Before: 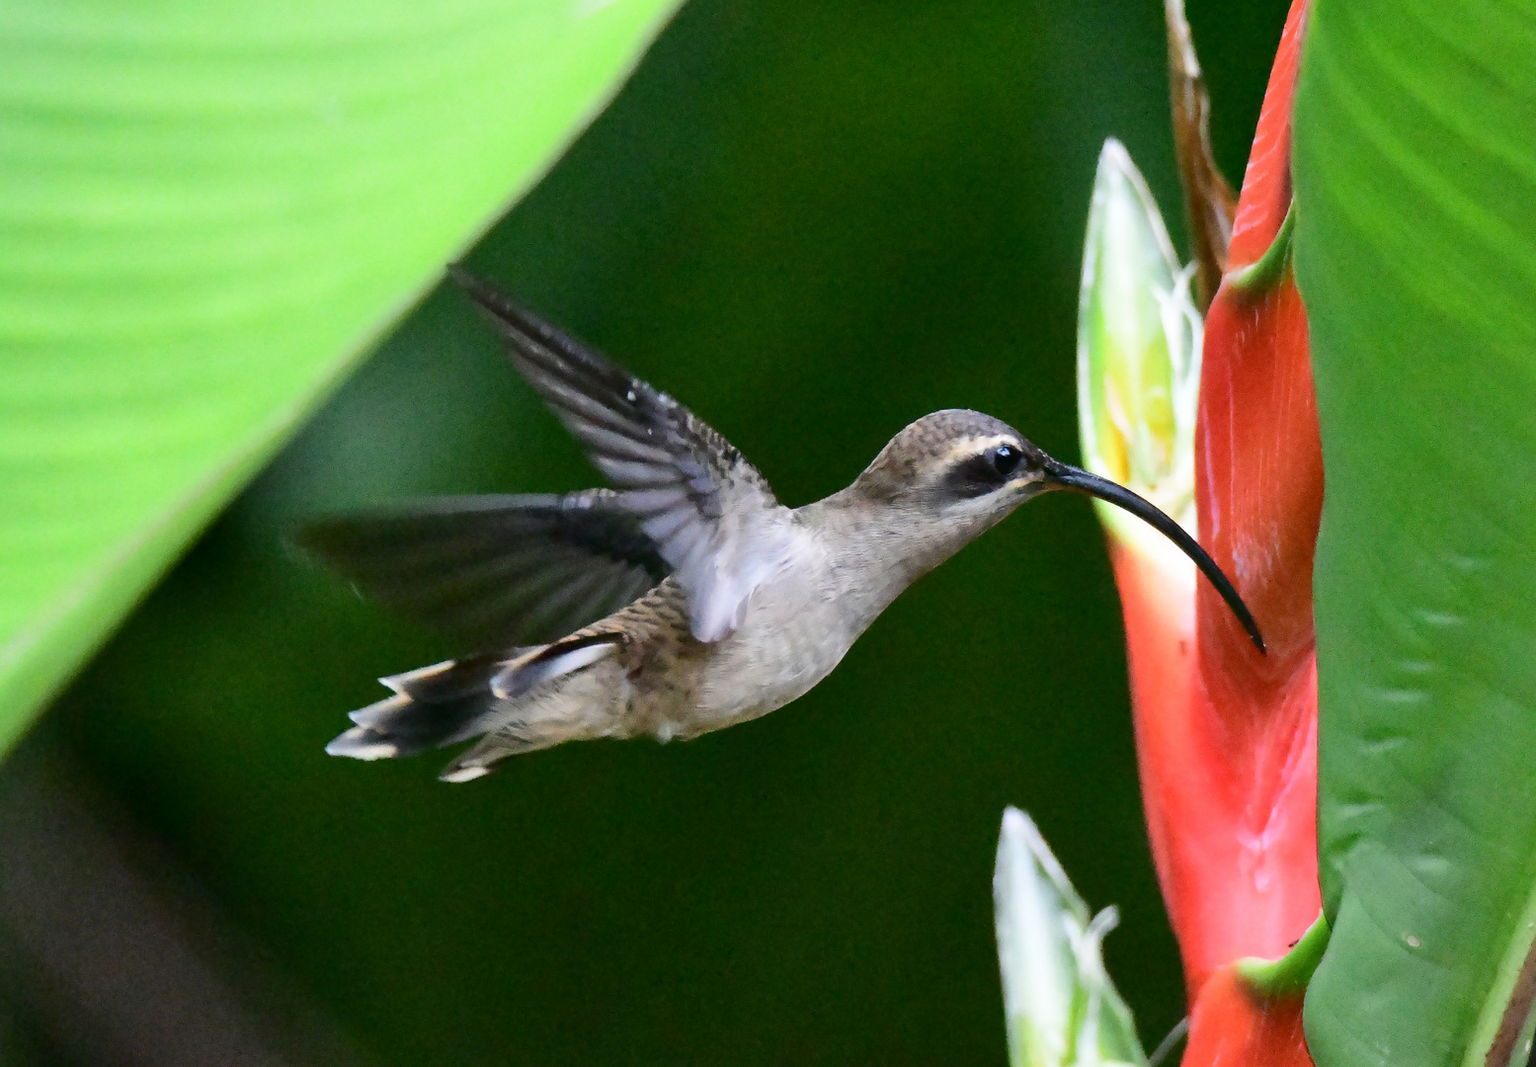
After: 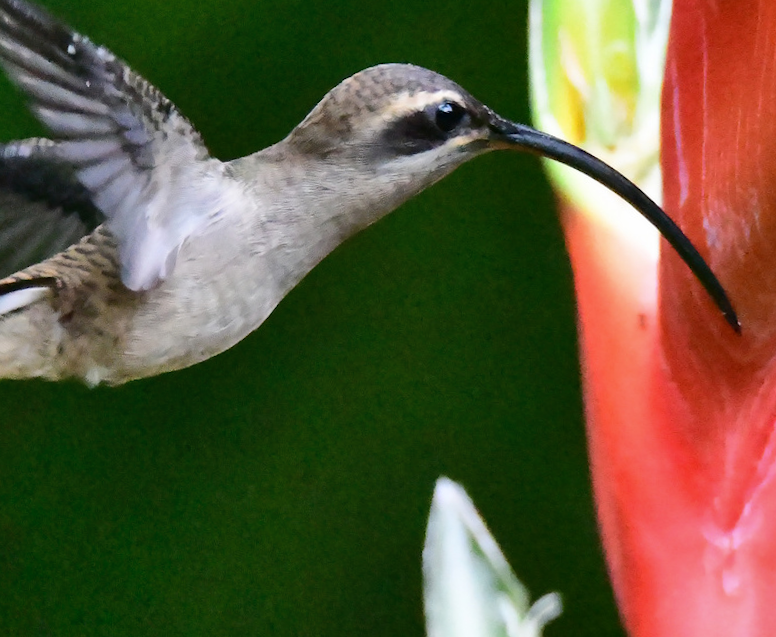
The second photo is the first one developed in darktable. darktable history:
crop and rotate: left 29.237%, top 31.152%, right 19.807%
shadows and highlights: low approximation 0.01, soften with gaussian
rotate and perspective: rotation 1.69°, lens shift (vertical) -0.023, lens shift (horizontal) -0.291, crop left 0.025, crop right 0.988, crop top 0.092, crop bottom 0.842
base curve: curves: ch0 [(0, 0) (0.303, 0.277) (1, 1)]
